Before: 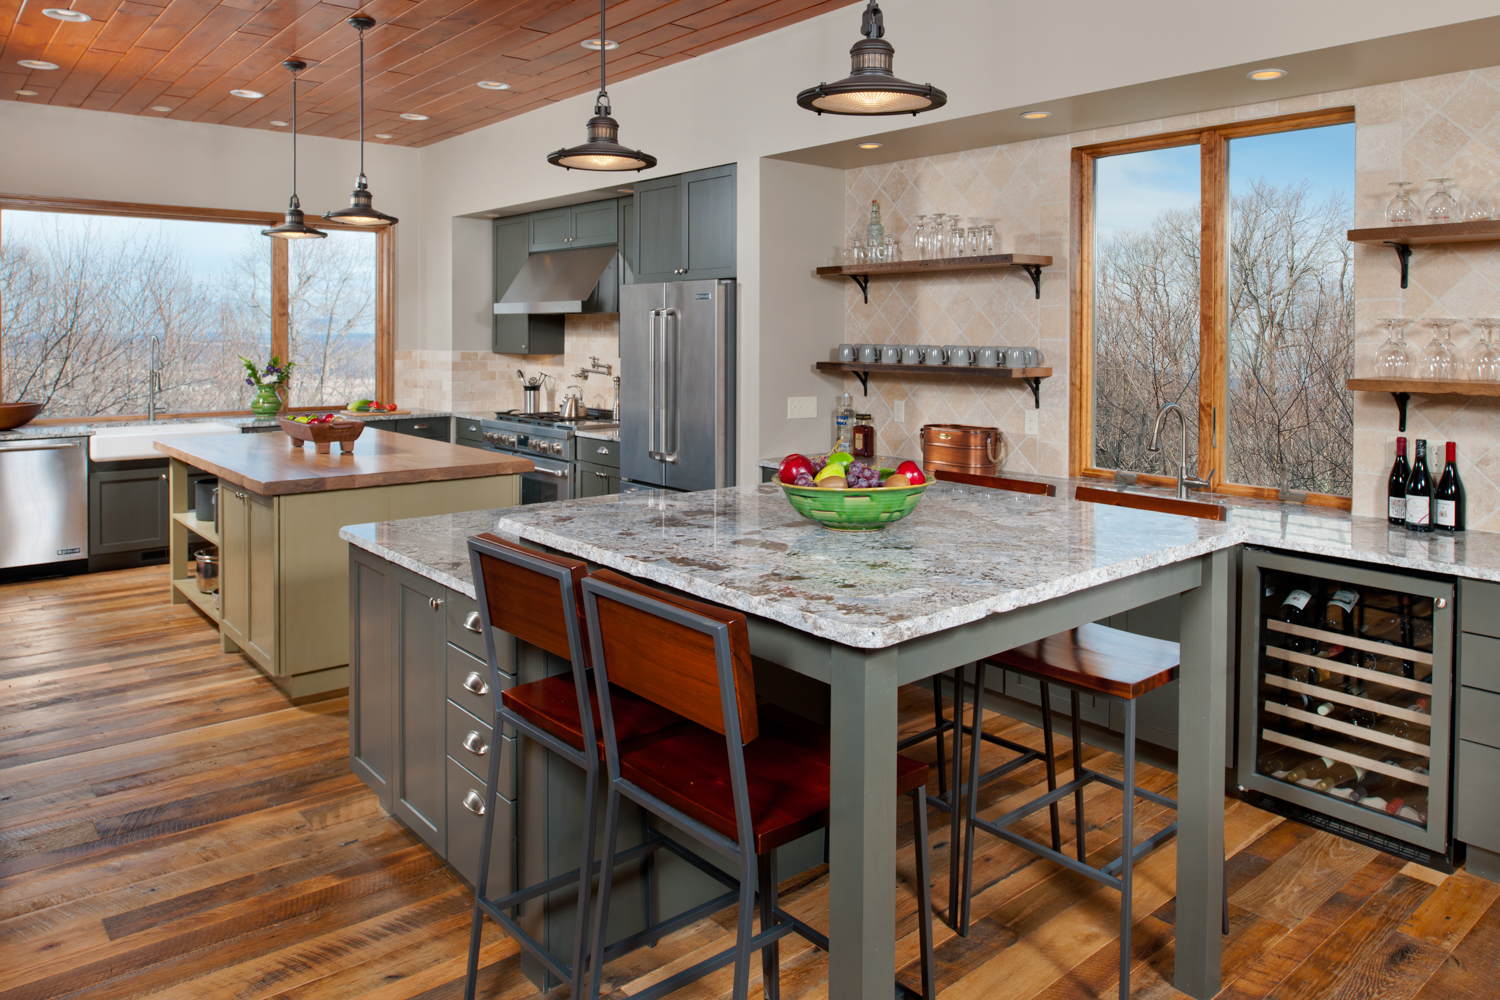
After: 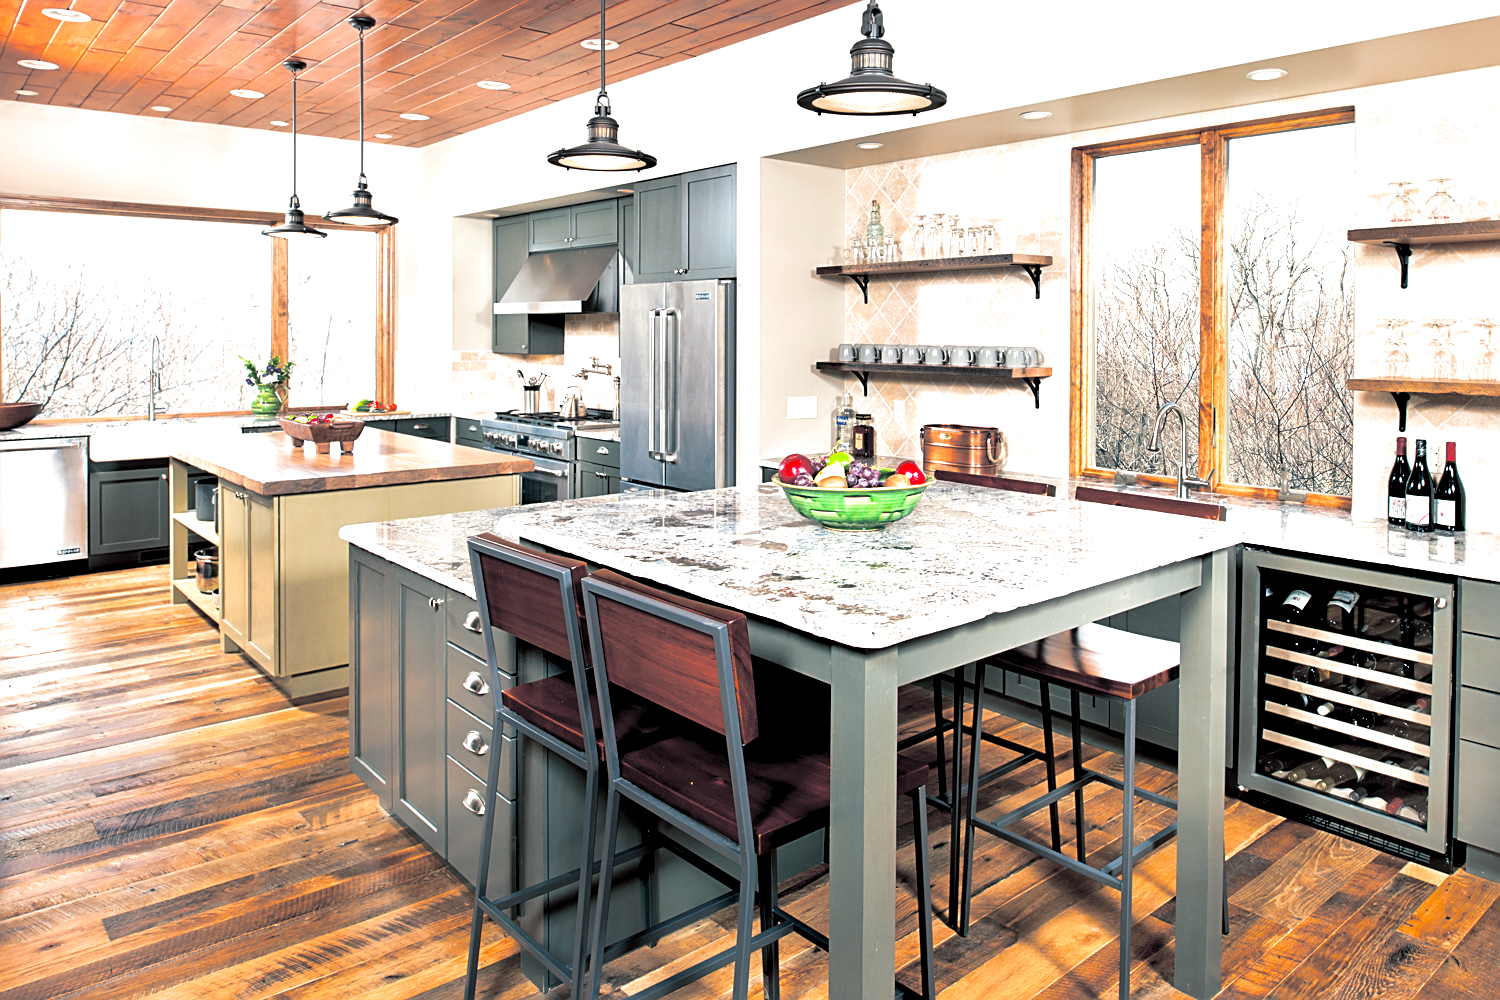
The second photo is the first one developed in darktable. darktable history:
exposure: black level correction 0.009, exposure 1.425 EV, compensate highlight preservation false
split-toning: shadows › hue 205.2°, shadows › saturation 0.29, highlights › hue 50.4°, highlights › saturation 0.38, balance -49.9
sharpen: on, module defaults
base curve: curves: ch0 [(0, 0) (0.303, 0.277) (1, 1)]
